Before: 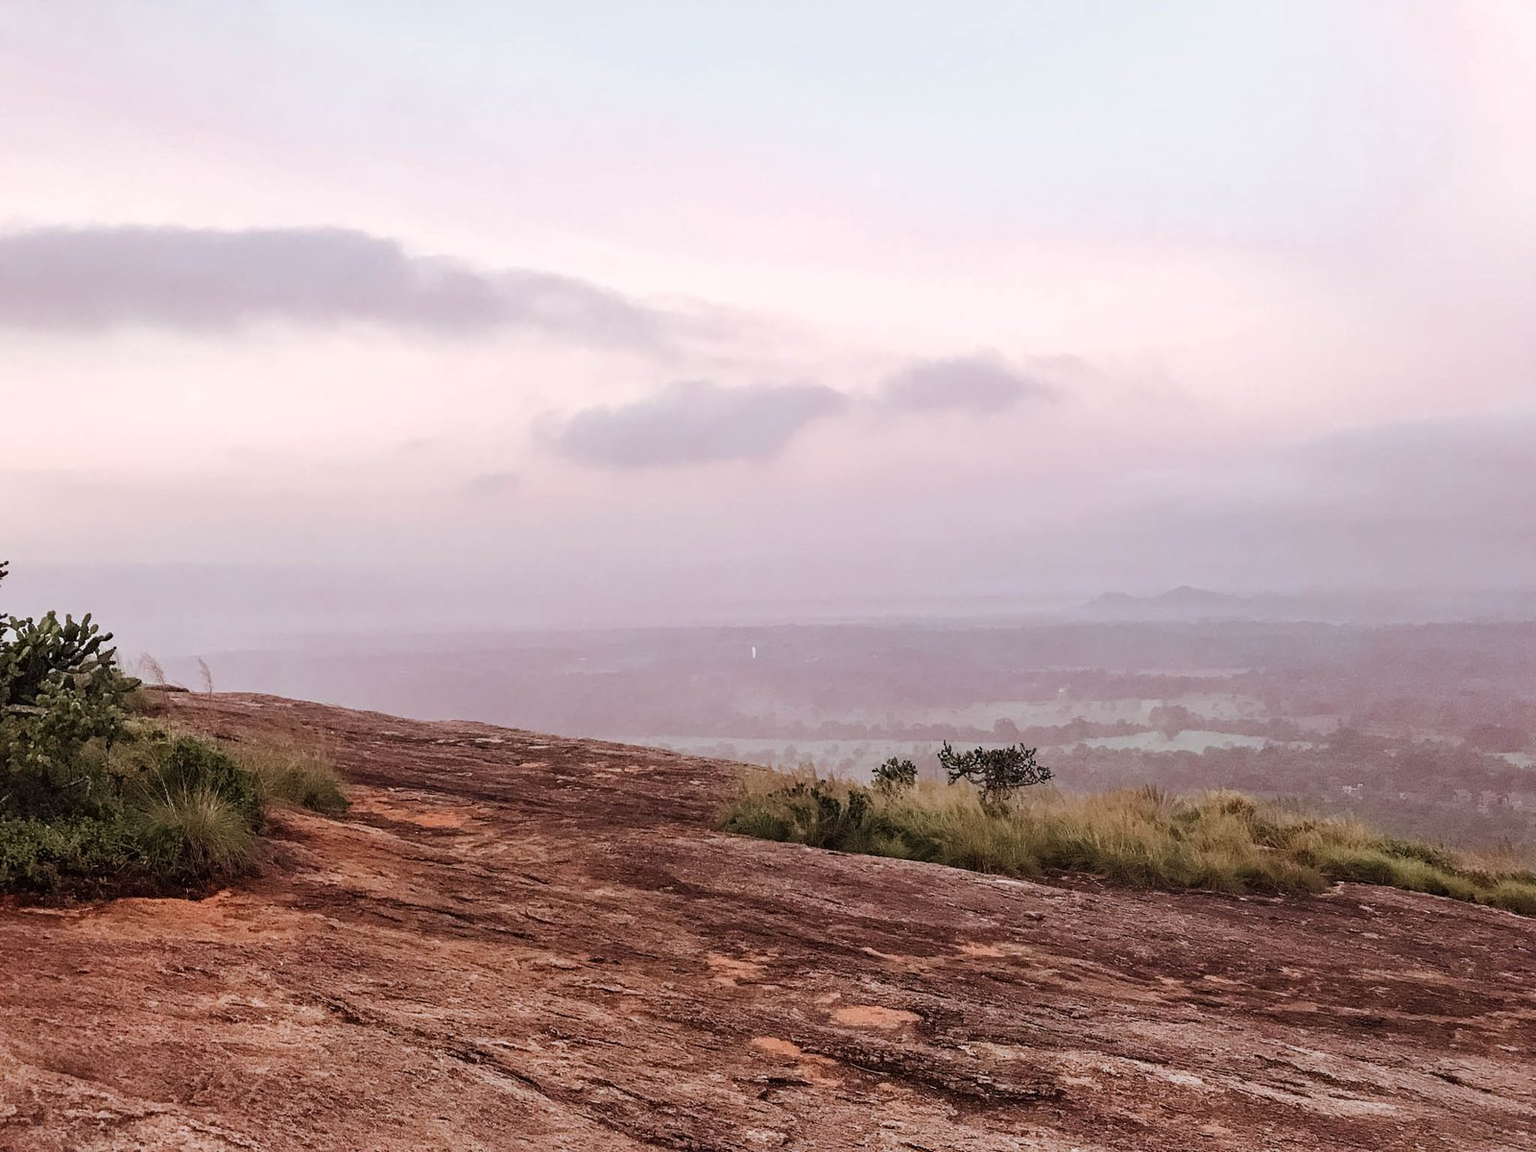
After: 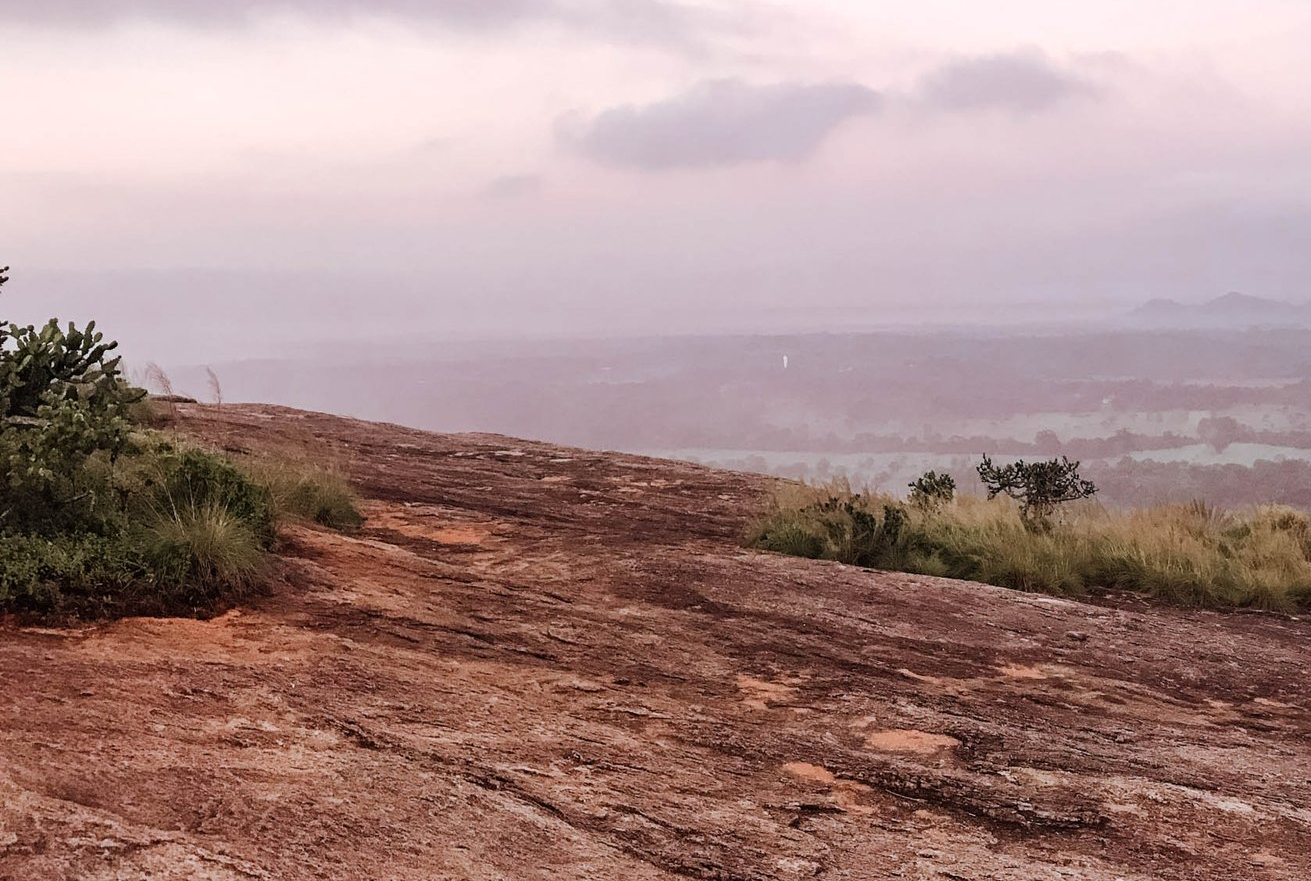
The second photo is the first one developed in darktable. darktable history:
crop: top 26.574%, right 18.016%
